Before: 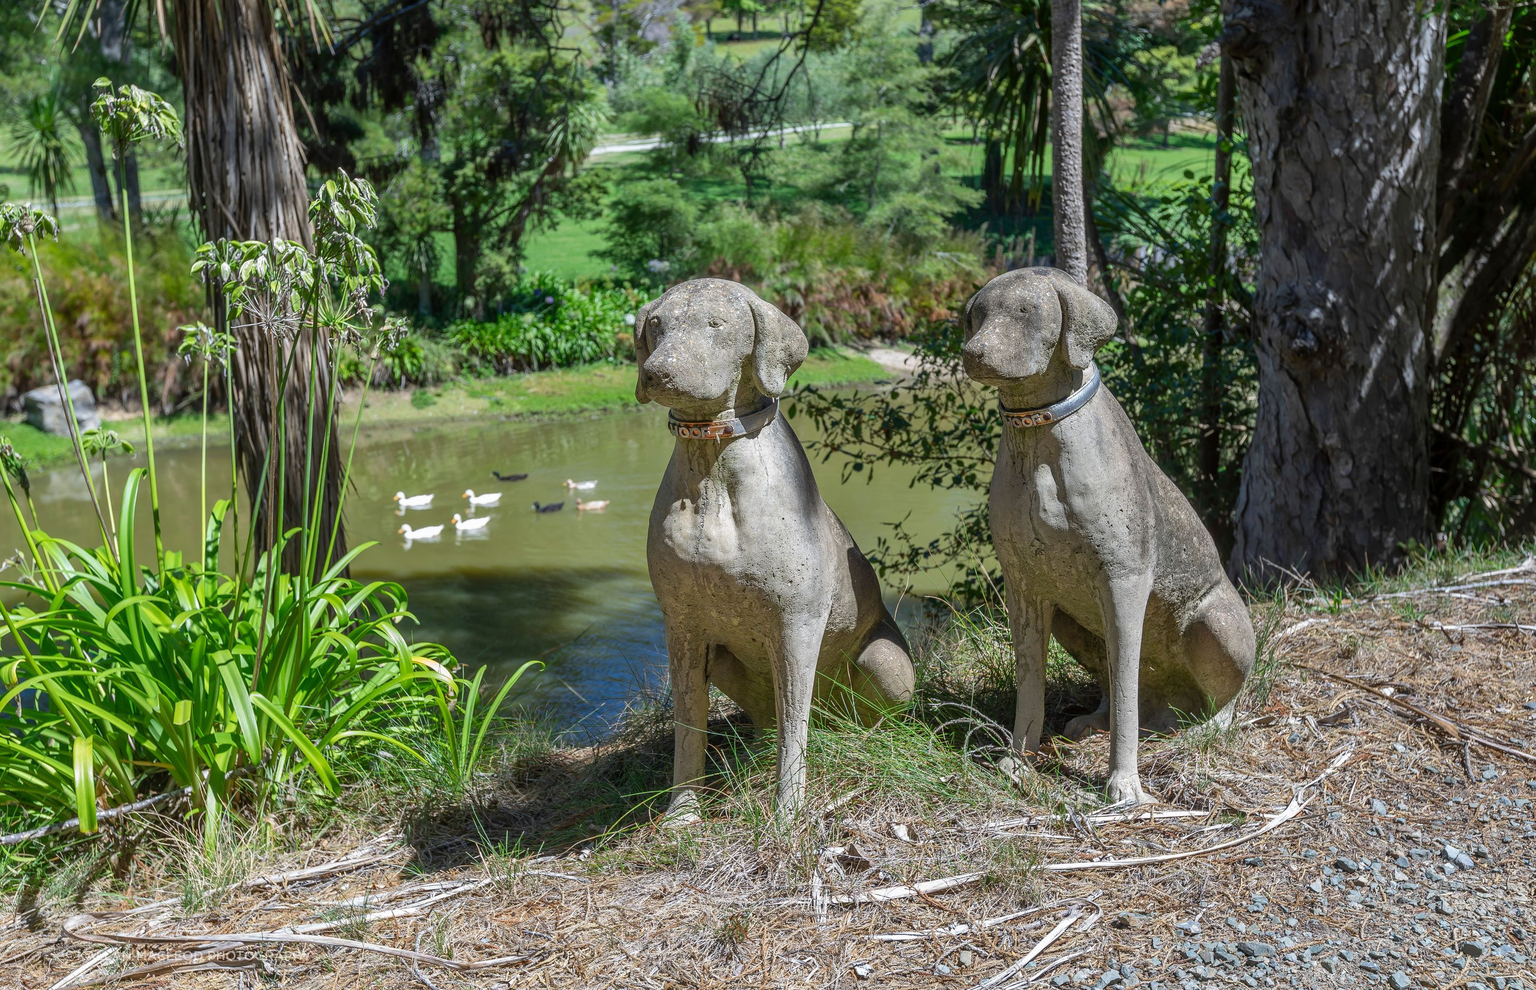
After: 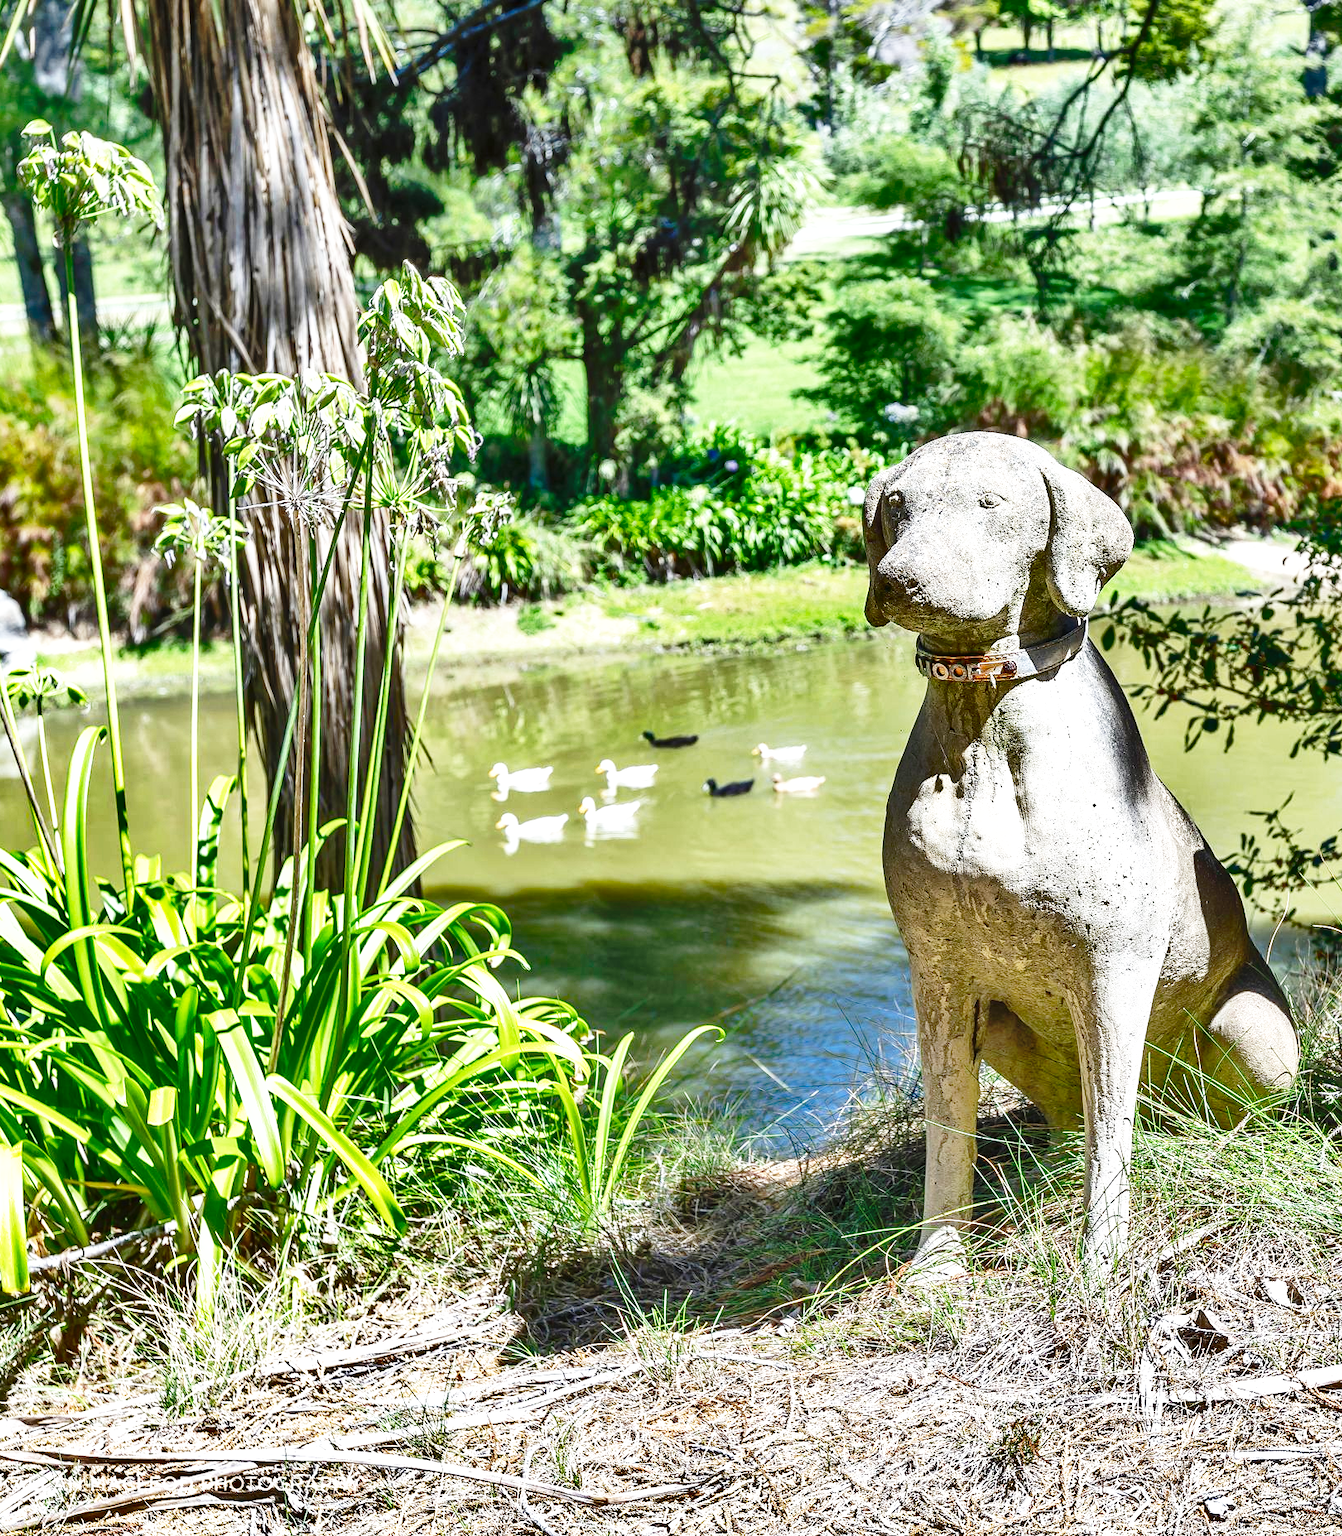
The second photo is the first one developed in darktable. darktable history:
base curve: curves: ch0 [(0, 0) (0.032, 0.037) (0.105, 0.228) (0.435, 0.76) (0.856, 0.983) (1, 1)], preserve colors none
shadows and highlights: radius 108.52, shadows 40.68, highlights -72.88, low approximation 0.01, soften with gaussian
crop: left 5.114%, right 38.589%
exposure: black level correction 0, exposure 1 EV, compensate exposure bias true, compensate highlight preservation false
